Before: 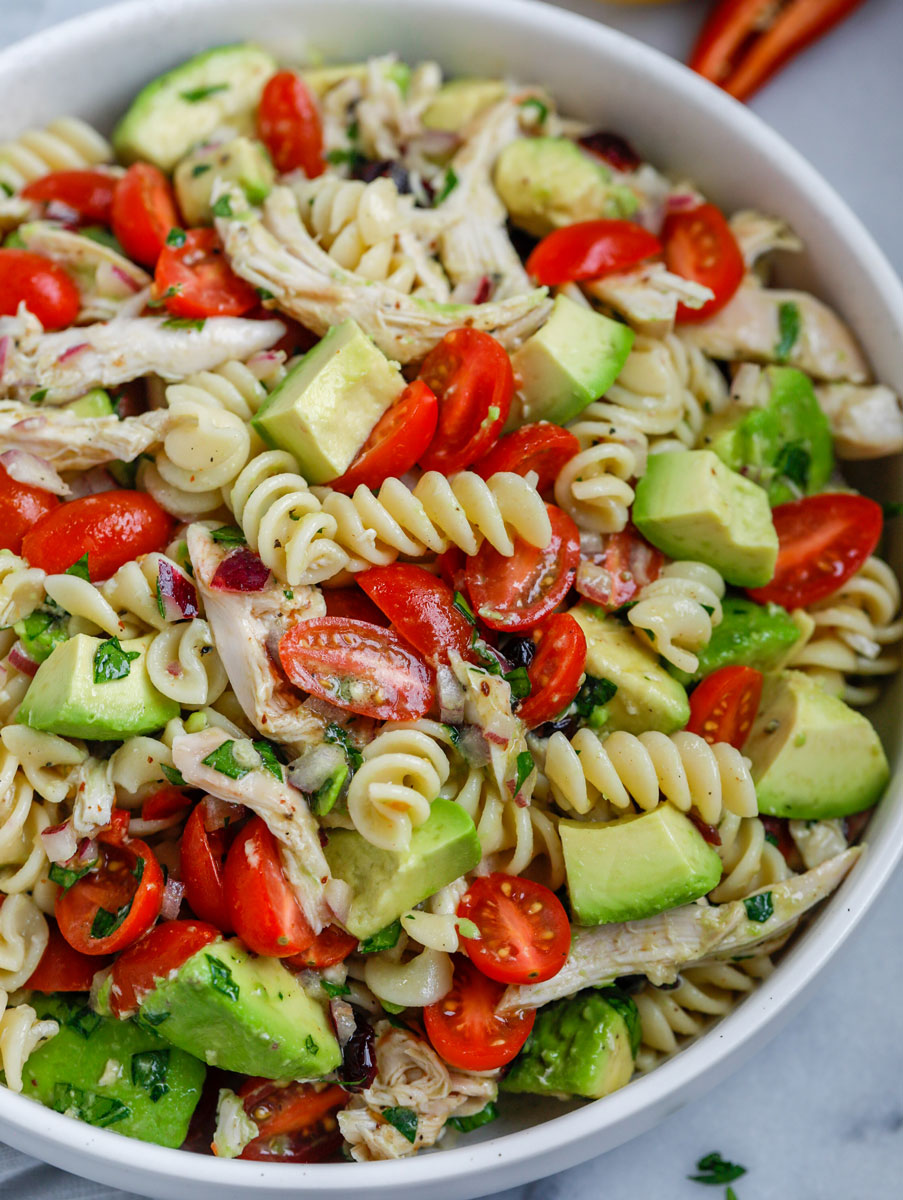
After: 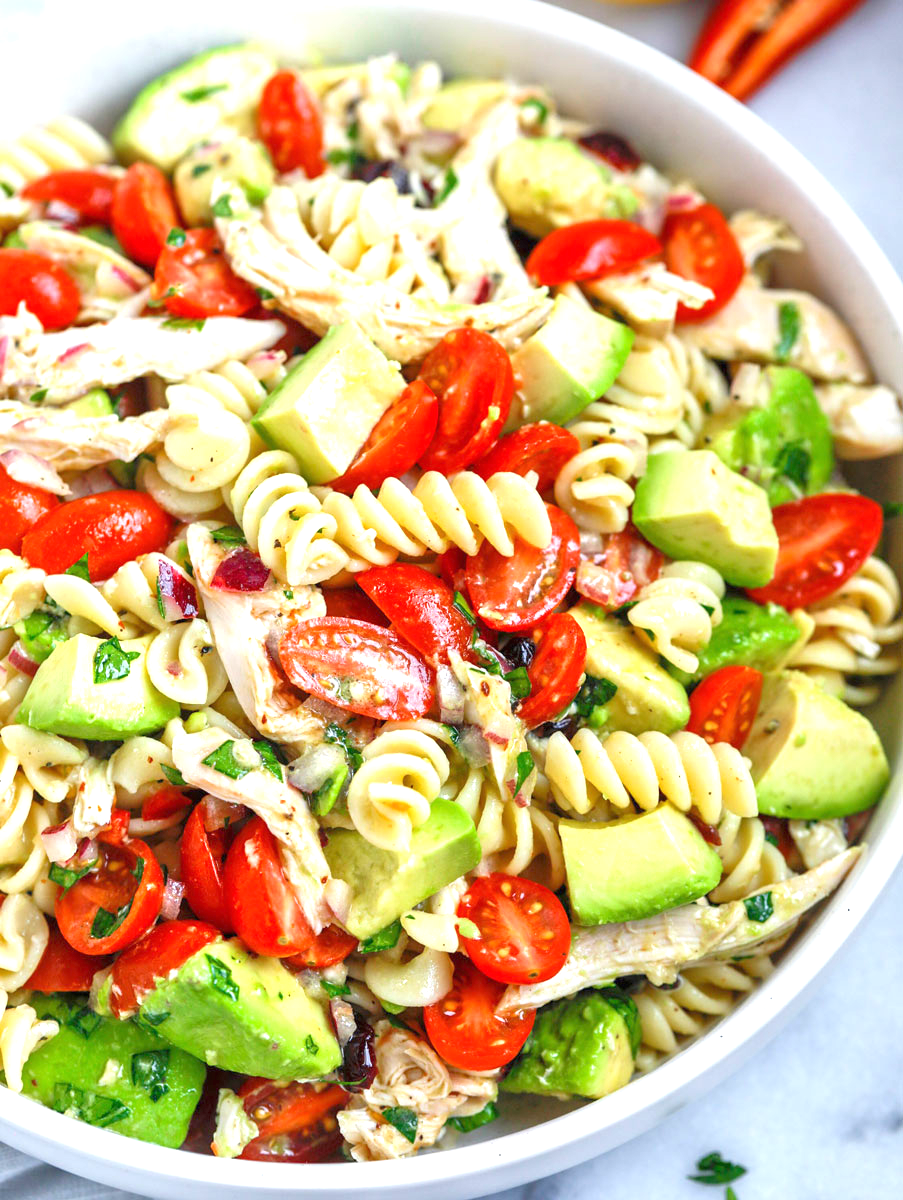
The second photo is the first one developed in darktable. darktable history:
tone equalizer: -8 EV 0.977 EV, -7 EV 0.999 EV, -6 EV 1.03 EV, -5 EV 0.998 EV, -4 EV 1.02 EV, -3 EV 0.728 EV, -2 EV 0.518 EV, -1 EV 0.227 EV
exposure: black level correction 0, exposure 1.101 EV, compensate highlight preservation false
